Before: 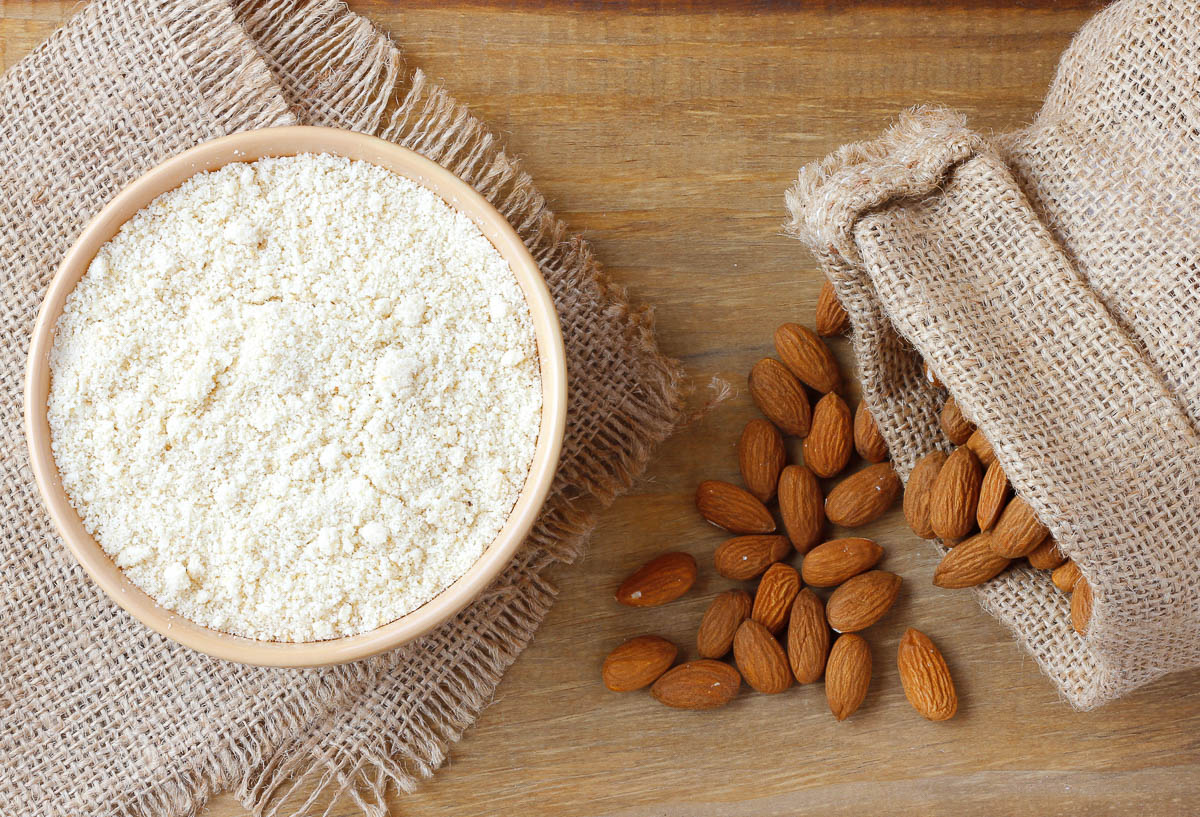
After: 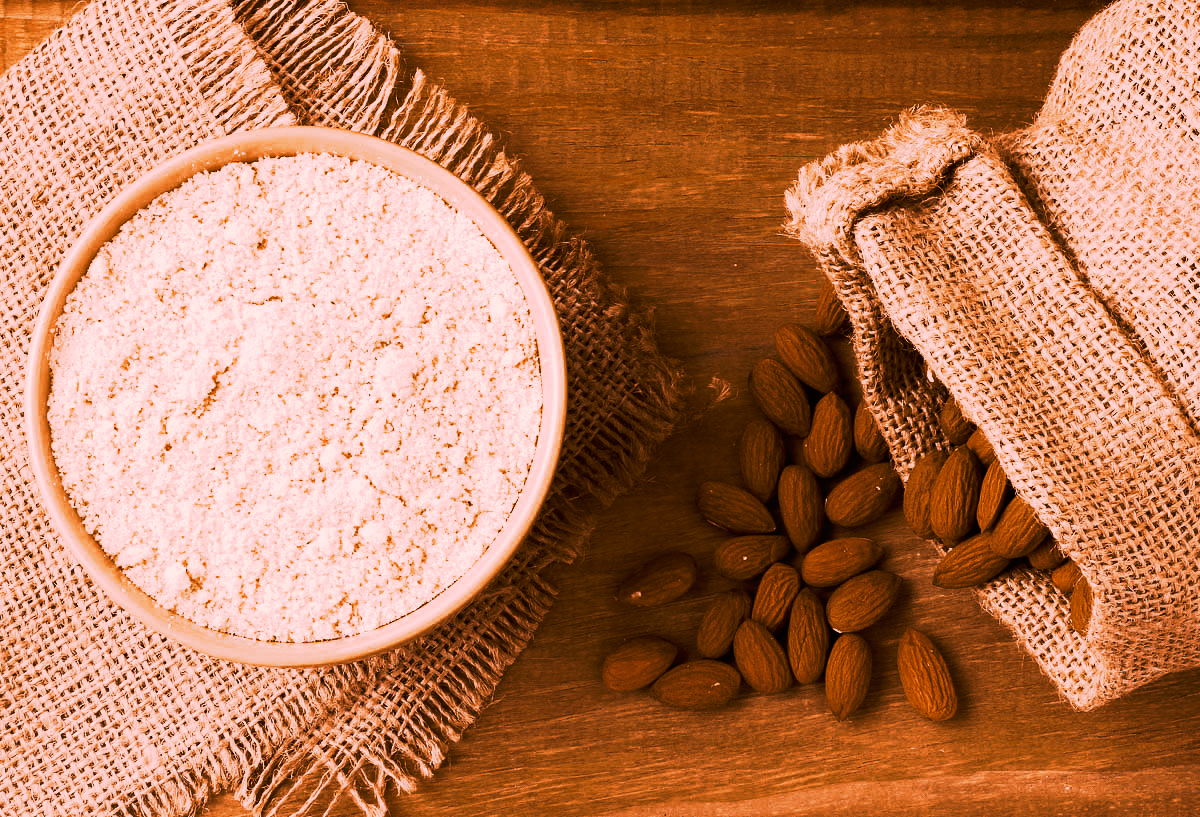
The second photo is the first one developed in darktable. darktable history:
tone curve: curves: ch0 [(0, 0) (0.003, 0.002) (0.011, 0.004) (0.025, 0.005) (0.044, 0.009) (0.069, 0.013) (0.1, 0.017) (0.136, 0.036) (0.177, 0.066) (0.224, 0.102) (0.277, 0.143) (0.335, 0.197) (0.399, 0.268) (0.468, 0.389) (0.543, 0.549) (0.623, 0.714) (0.709, 0.801) (0.801, 0.854) (0.898, 0.9) (1, 1)], preserve colors none
color look up table: target L [59.37, 71.86, 59.86, 74.93, 80.21, 59.21, 51.15, 52.45, 45.33, 38.93, 43.11, 32.93, 21.63, 74.39, 72.48, 52.31, 53.17, 51.95, 56.29, 44.72, 42.55, 44.85, 36.48, 18.93, 0.485, 96.66, 85.22, 73.62, 76.96, 70.48, 67.55, 68.89, 53.76, 65.13, 70.6, 66.5, 52.03, 34.85, 61.85, 28.51, 16.8, 40.93, 14.16, 74.21, 87.41, 68.12, 68.95, 65.73, 51.55], target a [33.06, 39.78, 36.13, 42.76, 34.73, 28.77, 22.41, 16.2, 19.72, 20.83, 13.35, 16.99, 21.41, 41.39, 38.75, 16.76, 18.17, 15.91, 20.97, 17.35, 15.29, 17.01, 19.38, 18.61, 1.932, 13.11, 29.41, 40.93, 35.3, 37.42, 40.94, 34.57, 12.59, 35.08, 31.82, 36.19, 16.87, 20.21, 35.62, 22.05, 12.74, 17.5, 11.19, 41.6, 38.61, 39.27, 36.24, 33.94, 17.25], target b [41.35, 26.99, 42.22, 27.1, 26.78, 38.35, 40.58, 32.29, 41.89, 40.33, 28, 27.89, 27.8, 27.48, 22.72, 34.24, 38.85, 26.74, 38.62, 41.45, 33.93, 41.37, 38.65, 25.43, 0.765, 5.88, 30.69, 29.93, 35.21, 27.07, 24.12, 46.21, 14.84, 42.66, 47.81, 43.45, 38.04, 37.41, 42.12, 29.79, 19.14, 41.33, 21.5, 28.71, 30.54, 24.91, 36.07, 20.45, 39.01], num patches 49
